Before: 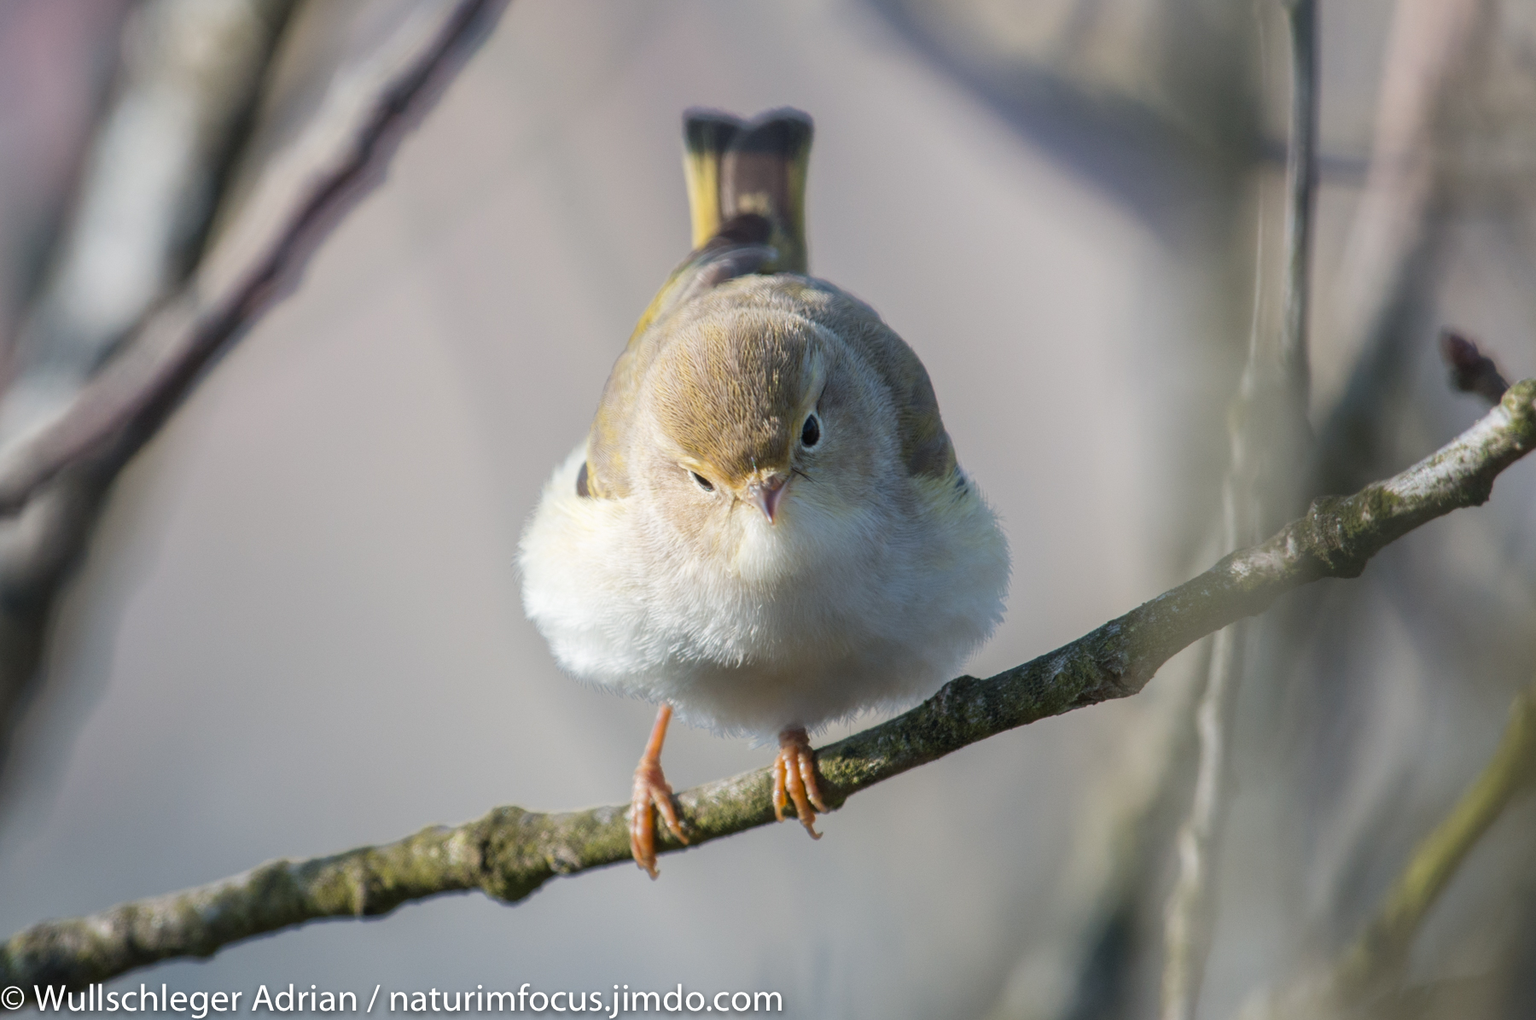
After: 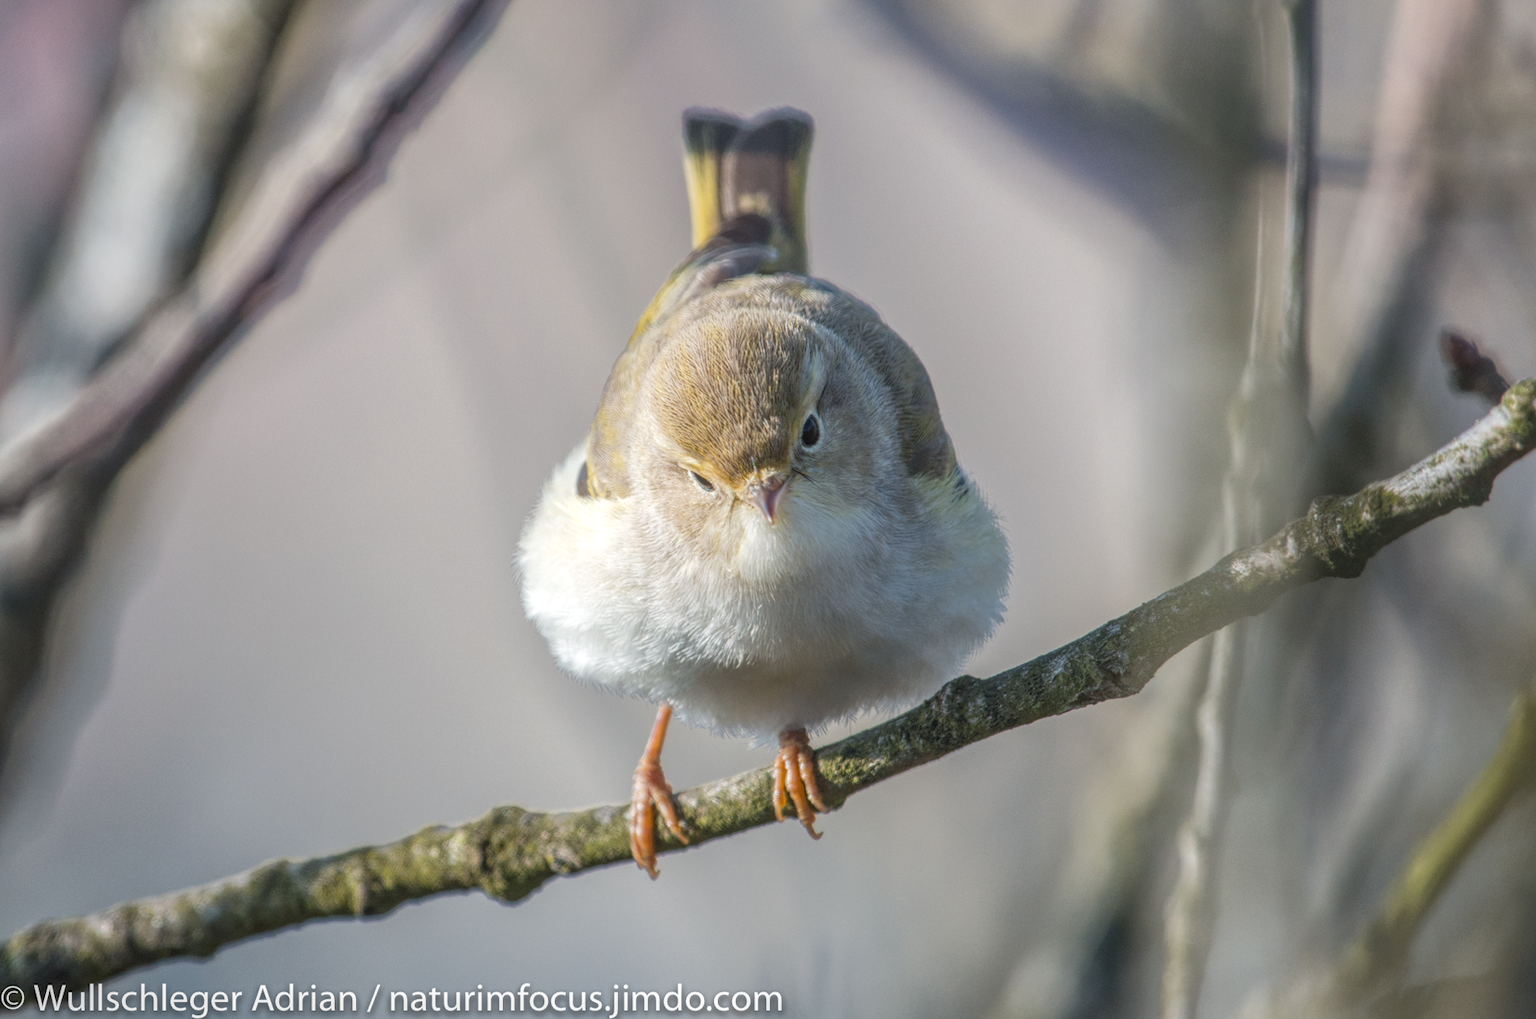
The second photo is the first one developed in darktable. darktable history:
local contrast: highlights 66%, shadows 34%, detail 166%, midtone range 0.2
